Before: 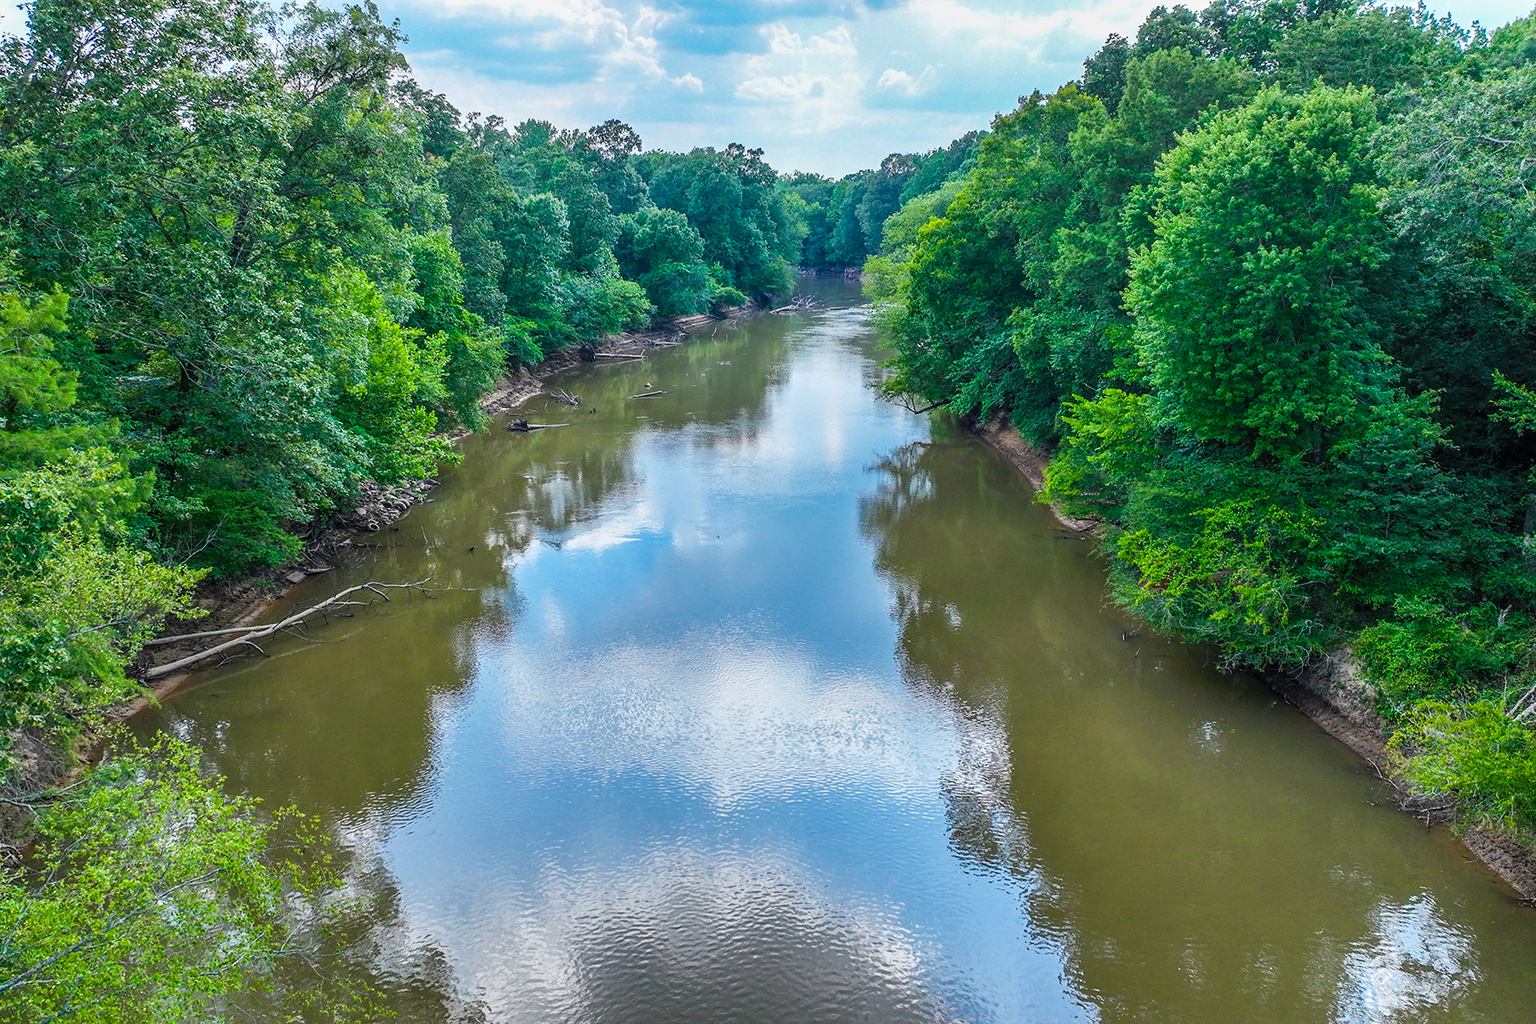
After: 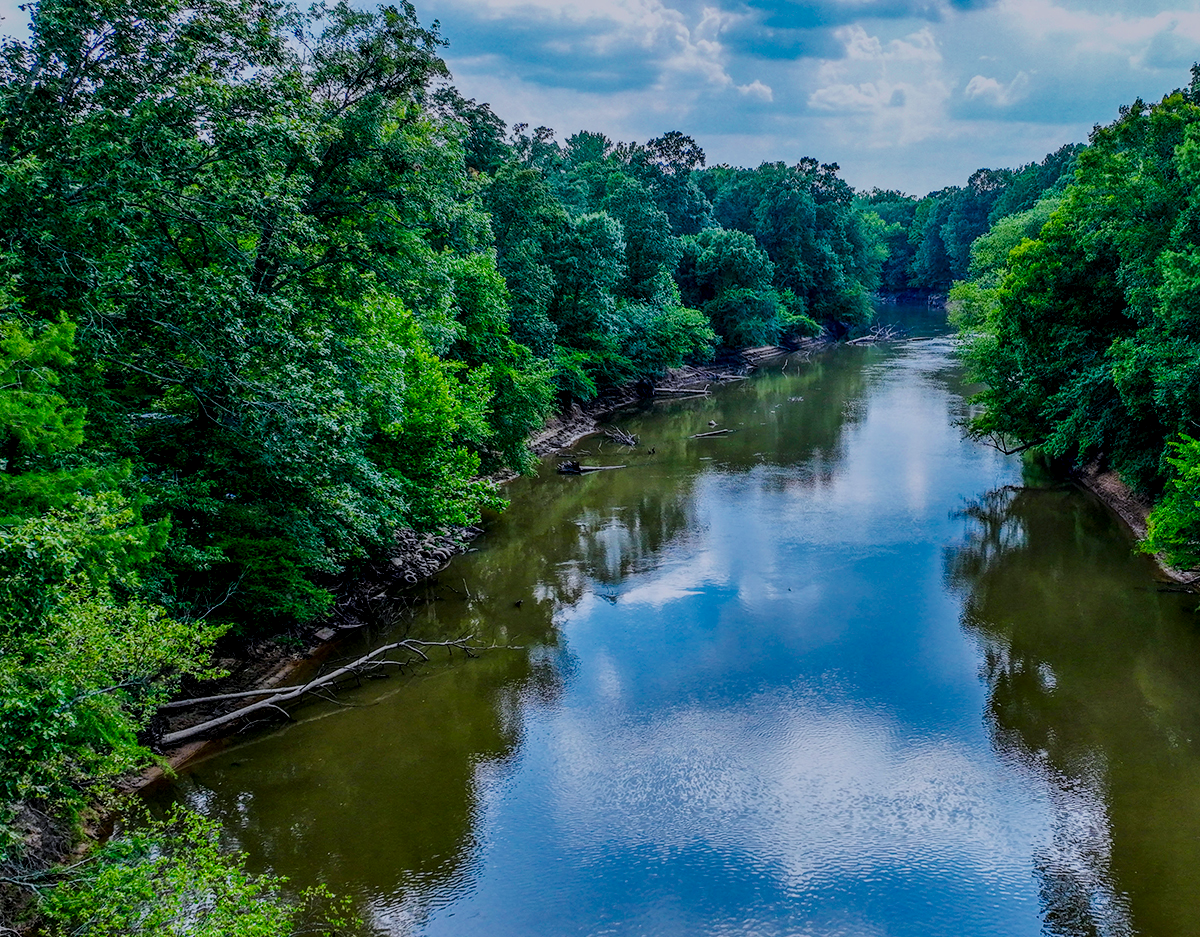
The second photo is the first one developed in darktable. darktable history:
local contrast: on, module defaults
color calibration: illuminant as shot in camera, x 0.358, y 0.373, temperature 4628.91 K
filmic rgb: black relative exposure -4.58 EV, white relative exposure 4.8 EV, threshold 3 EV, hardness 2.36, latitude 36.07%, contrast 1.048, highlights saturation mix 1.32%, shadows ↔ highlights balance 1.25%, color science v4 (2020), enable highlight reconstruction true
contrast brightness saturation: contrast 0.1, brightness -0.26, saturation 0.14
crop: right 28.885%, bottom 16.626%
